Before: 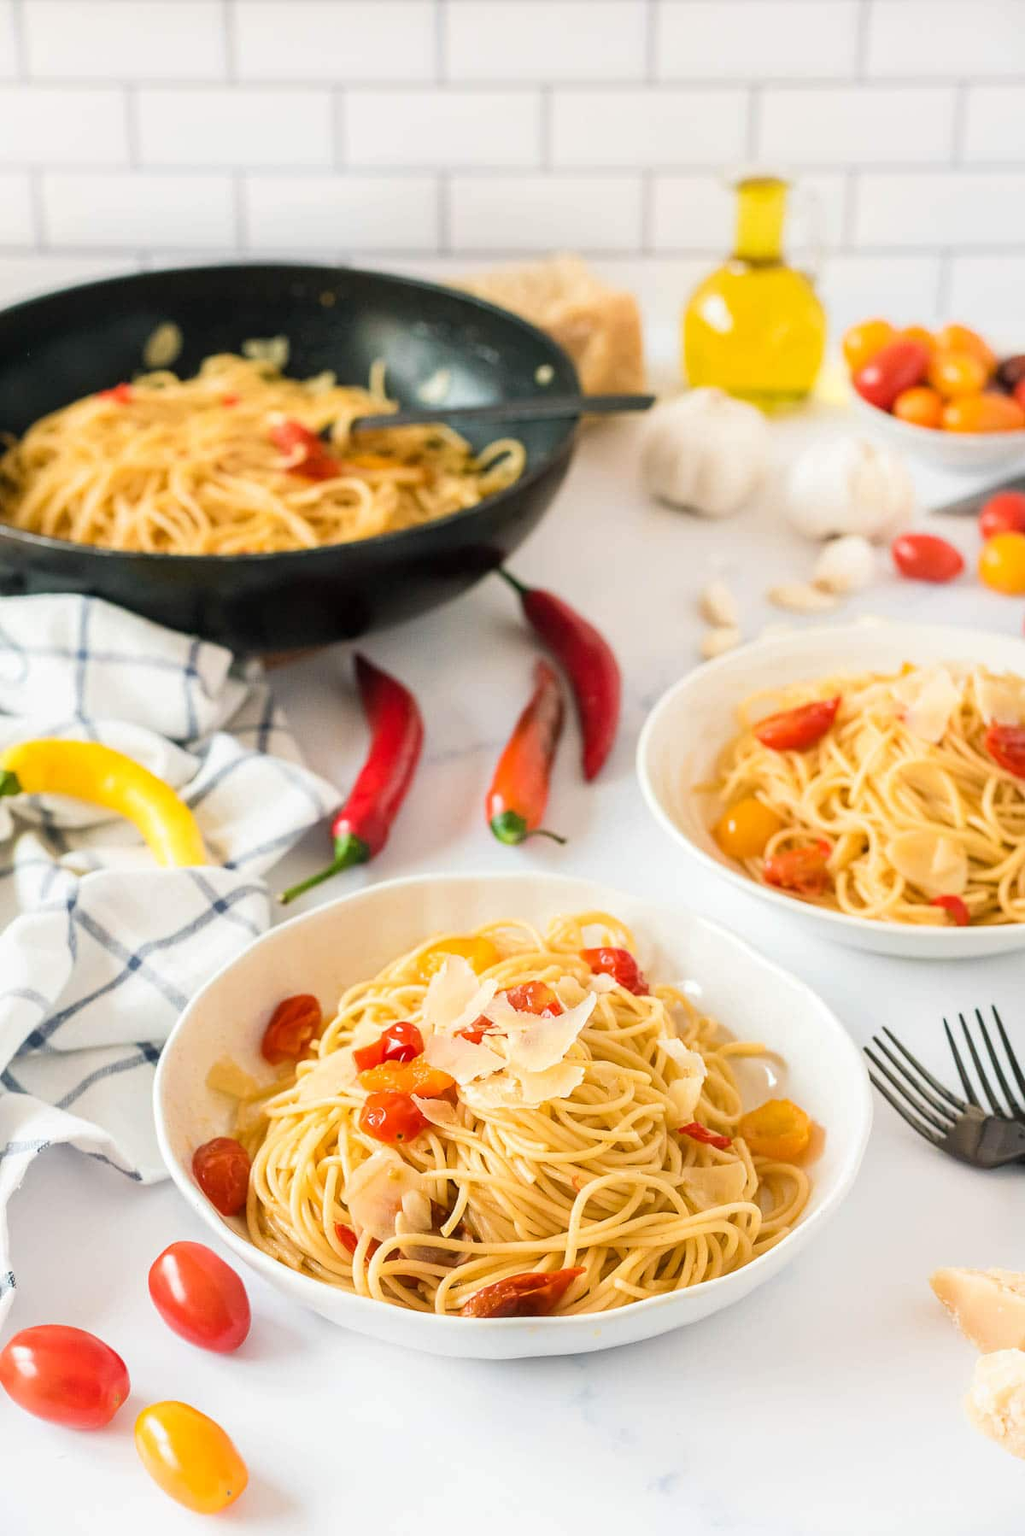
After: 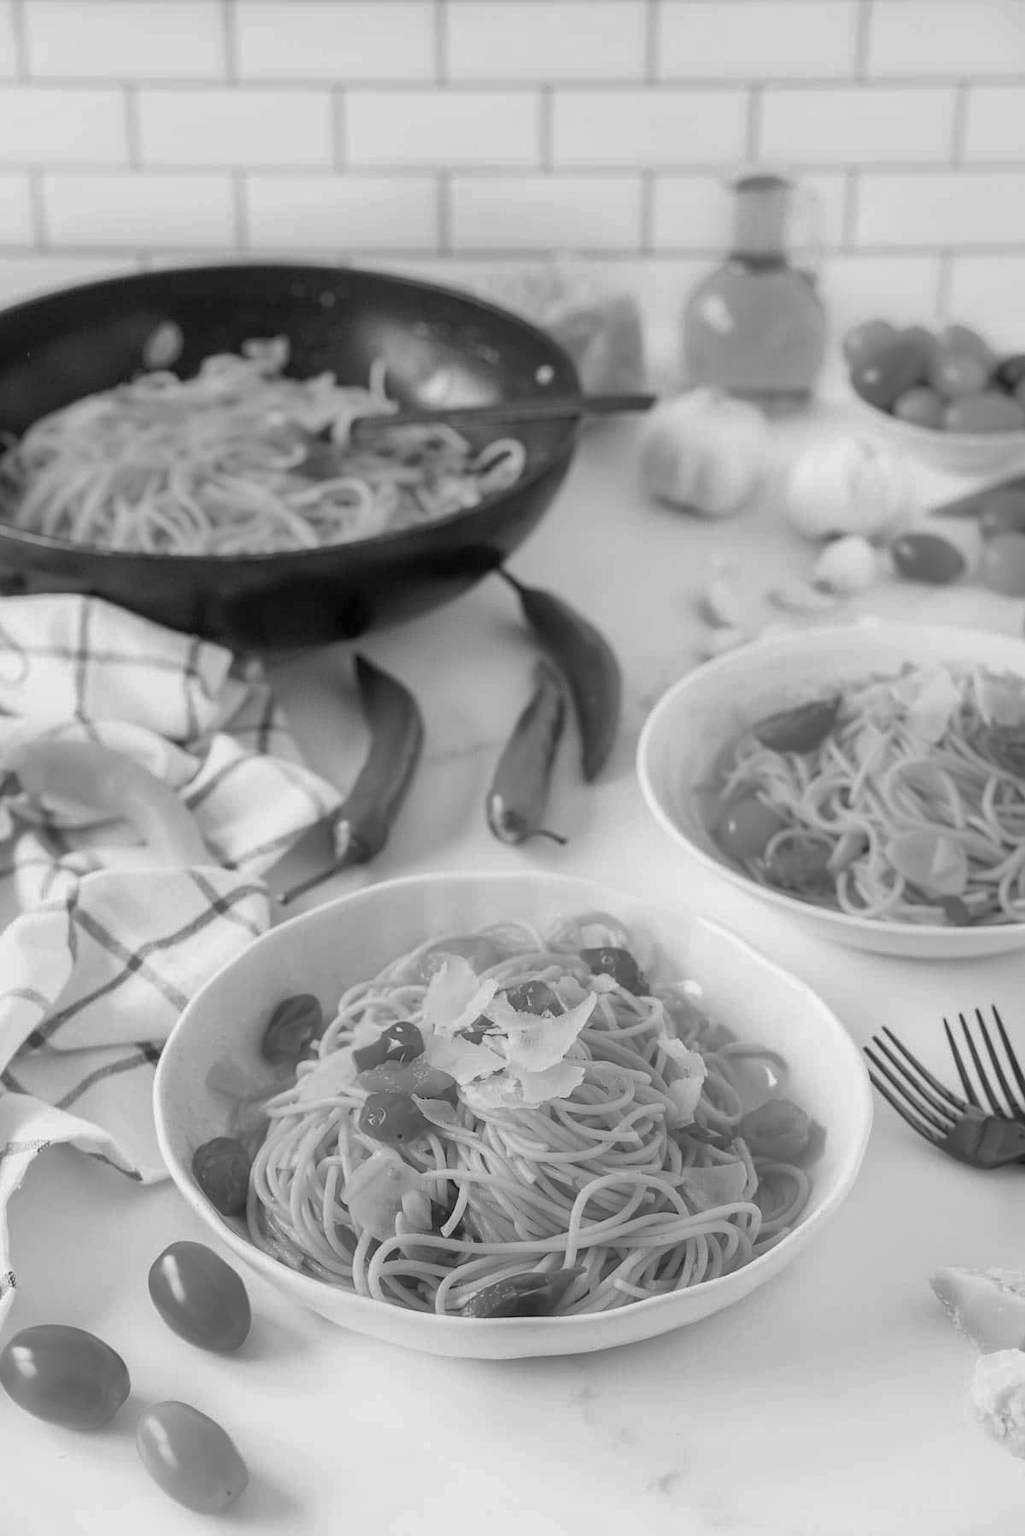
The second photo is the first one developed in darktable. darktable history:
color balance rgb: perceptual saturation grading › global saturation 25%, global vibrance 20%
monochrome: a 14.95, b -89.96
shadows and highlights: on, module defaults
